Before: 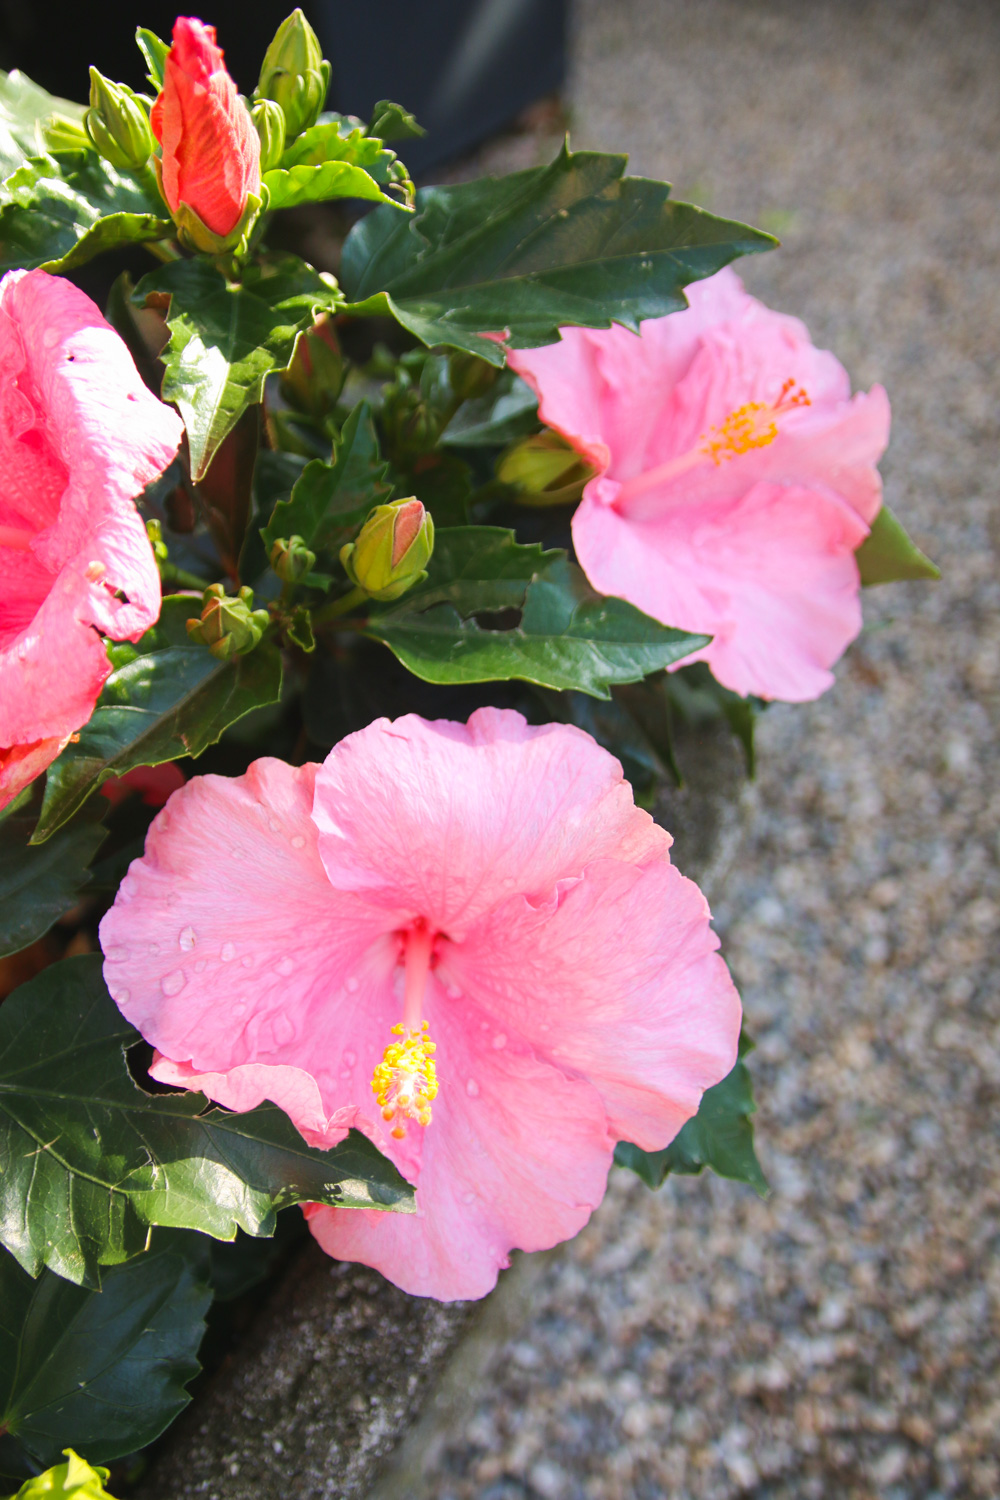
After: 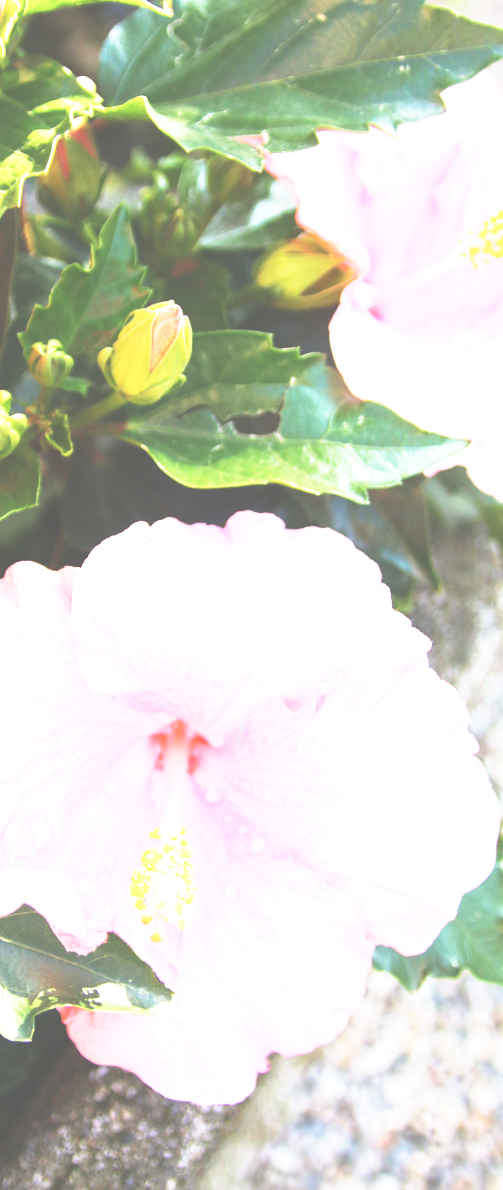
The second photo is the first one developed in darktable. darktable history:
base curve: curves: ch0 [(0, 0) (0.557, 0.834) (1, 1)], preserve colors none
exposure: black level correction -0.023, exposure 1.394 EV, compensate exposure bias true, compensate highlight preservation false
crop and rotate: angle 0.02°, left 24.197%, top 13.09%, right 25.474%, bottom 7.483%
